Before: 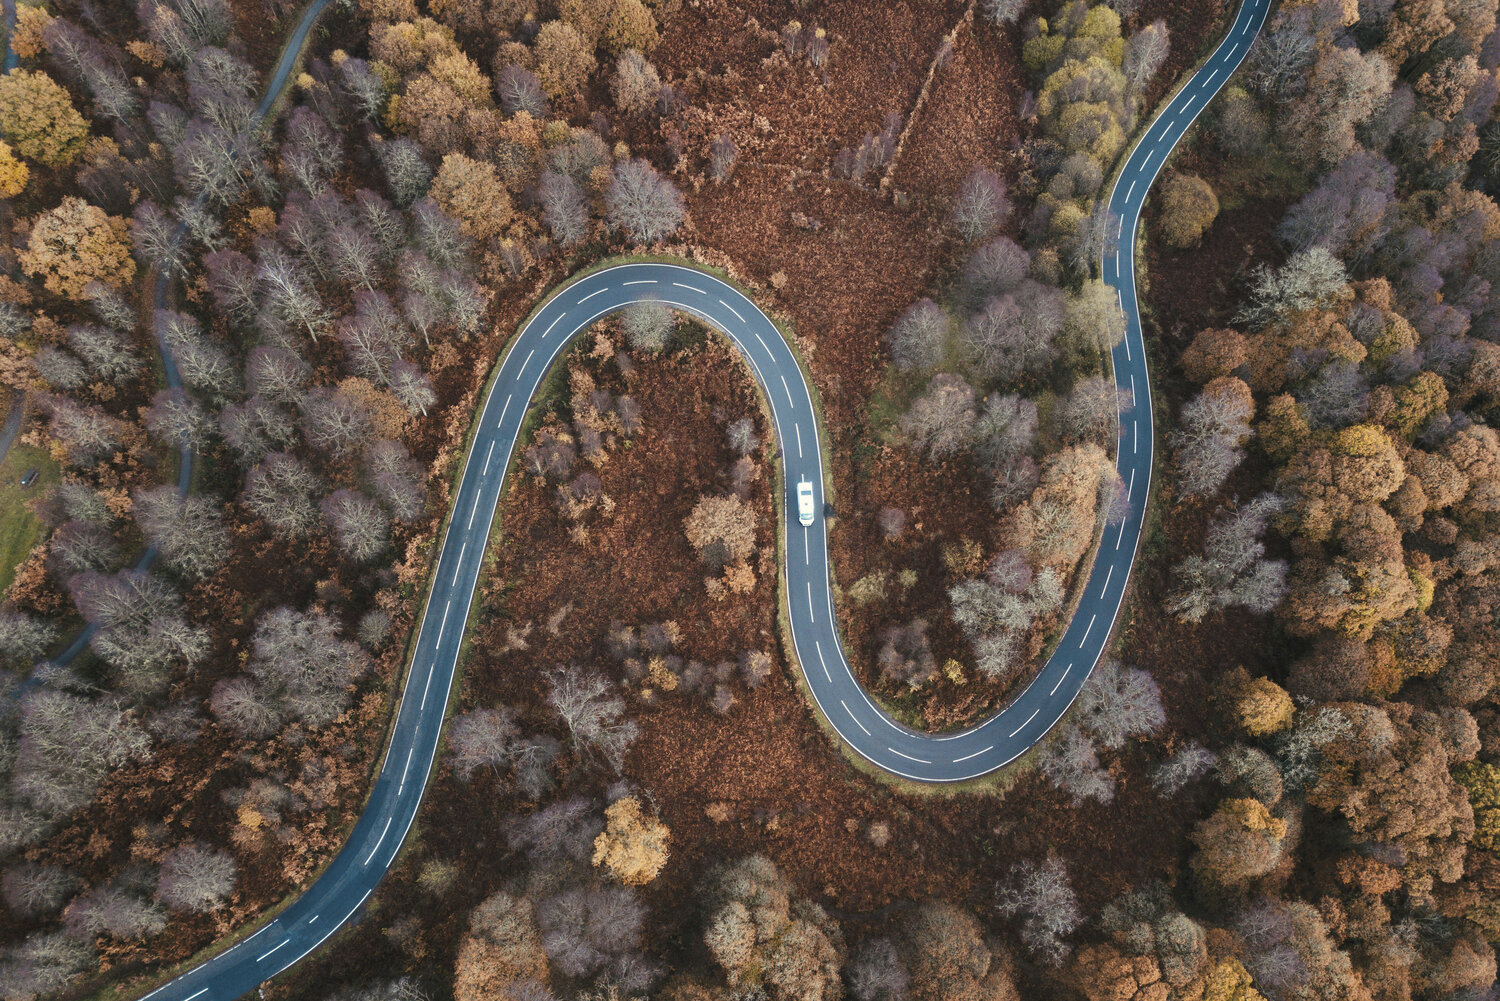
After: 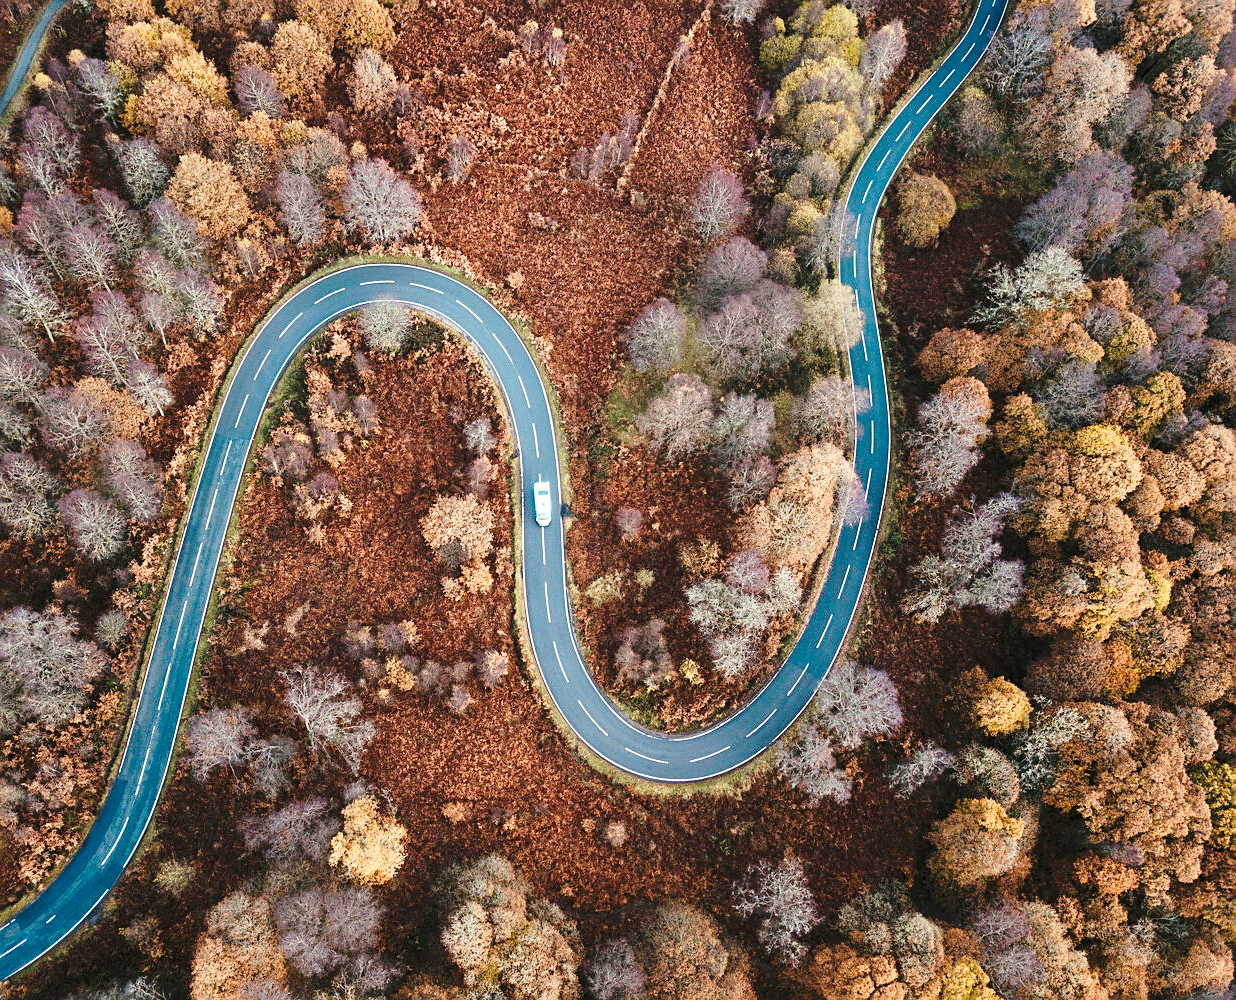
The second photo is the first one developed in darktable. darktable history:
sharpen: on, module defaults
base curve: curves: ch0 [(0, 0) (0.028, 0.03) (0.121, 0.232) (0.46, 0.748) (0.859, 0.968) (1, 1)], preserve colors none
crop: left 17.582%, bottom 0.031%
